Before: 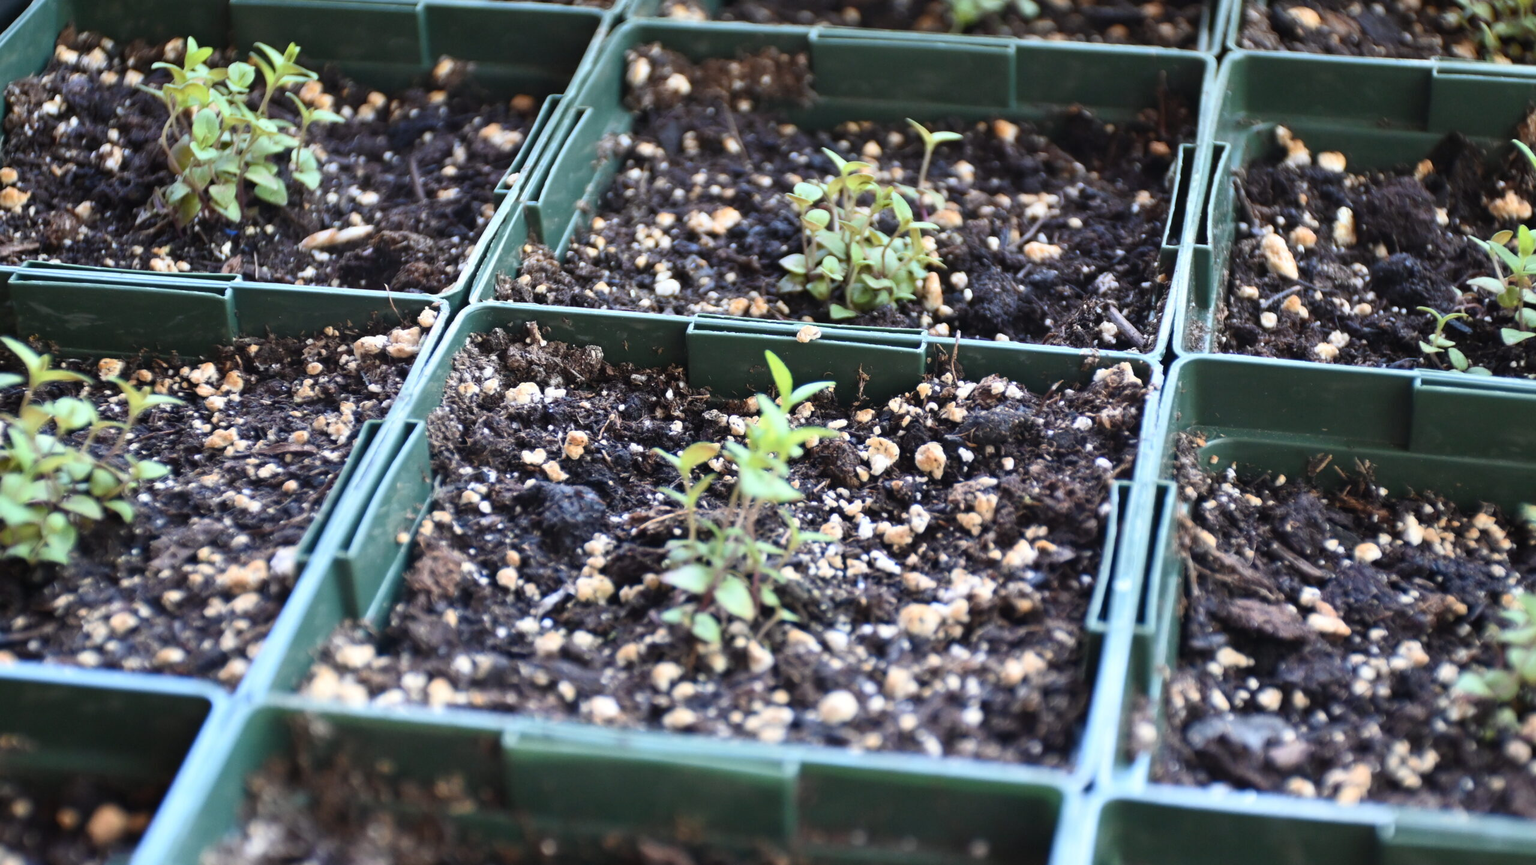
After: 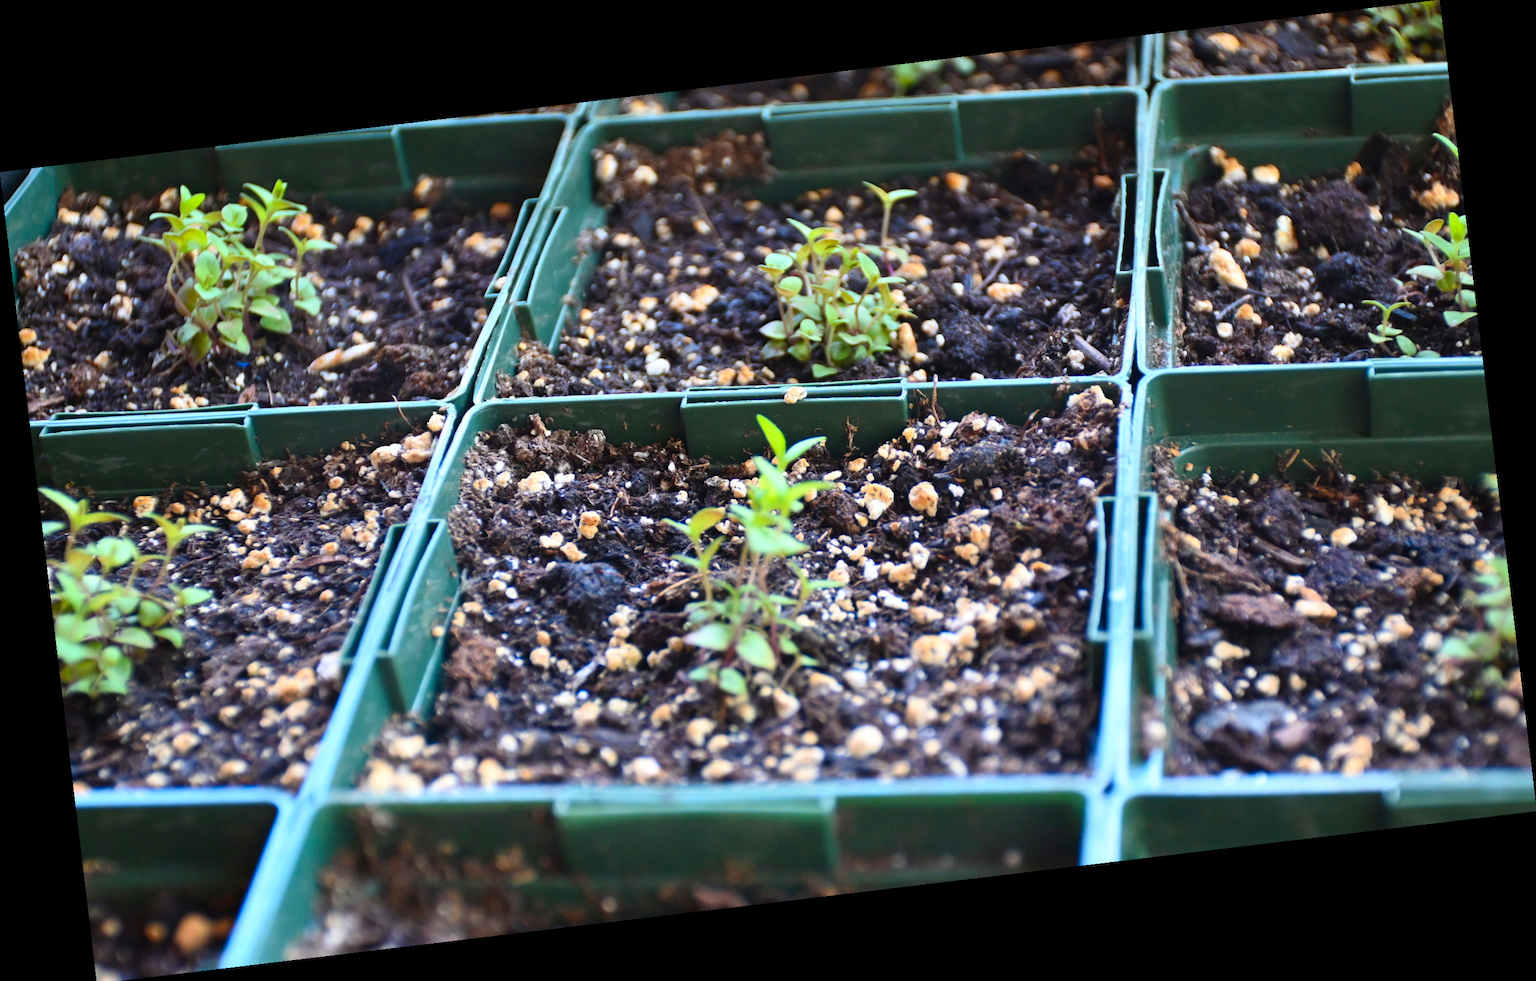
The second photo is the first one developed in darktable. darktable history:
color balance rgb: on, module defaults
crop: bottom 0.071%
rotate and perspective: rotation -6.83°, automatic cropping off
contrast brightness saturation: saturation 0.5
